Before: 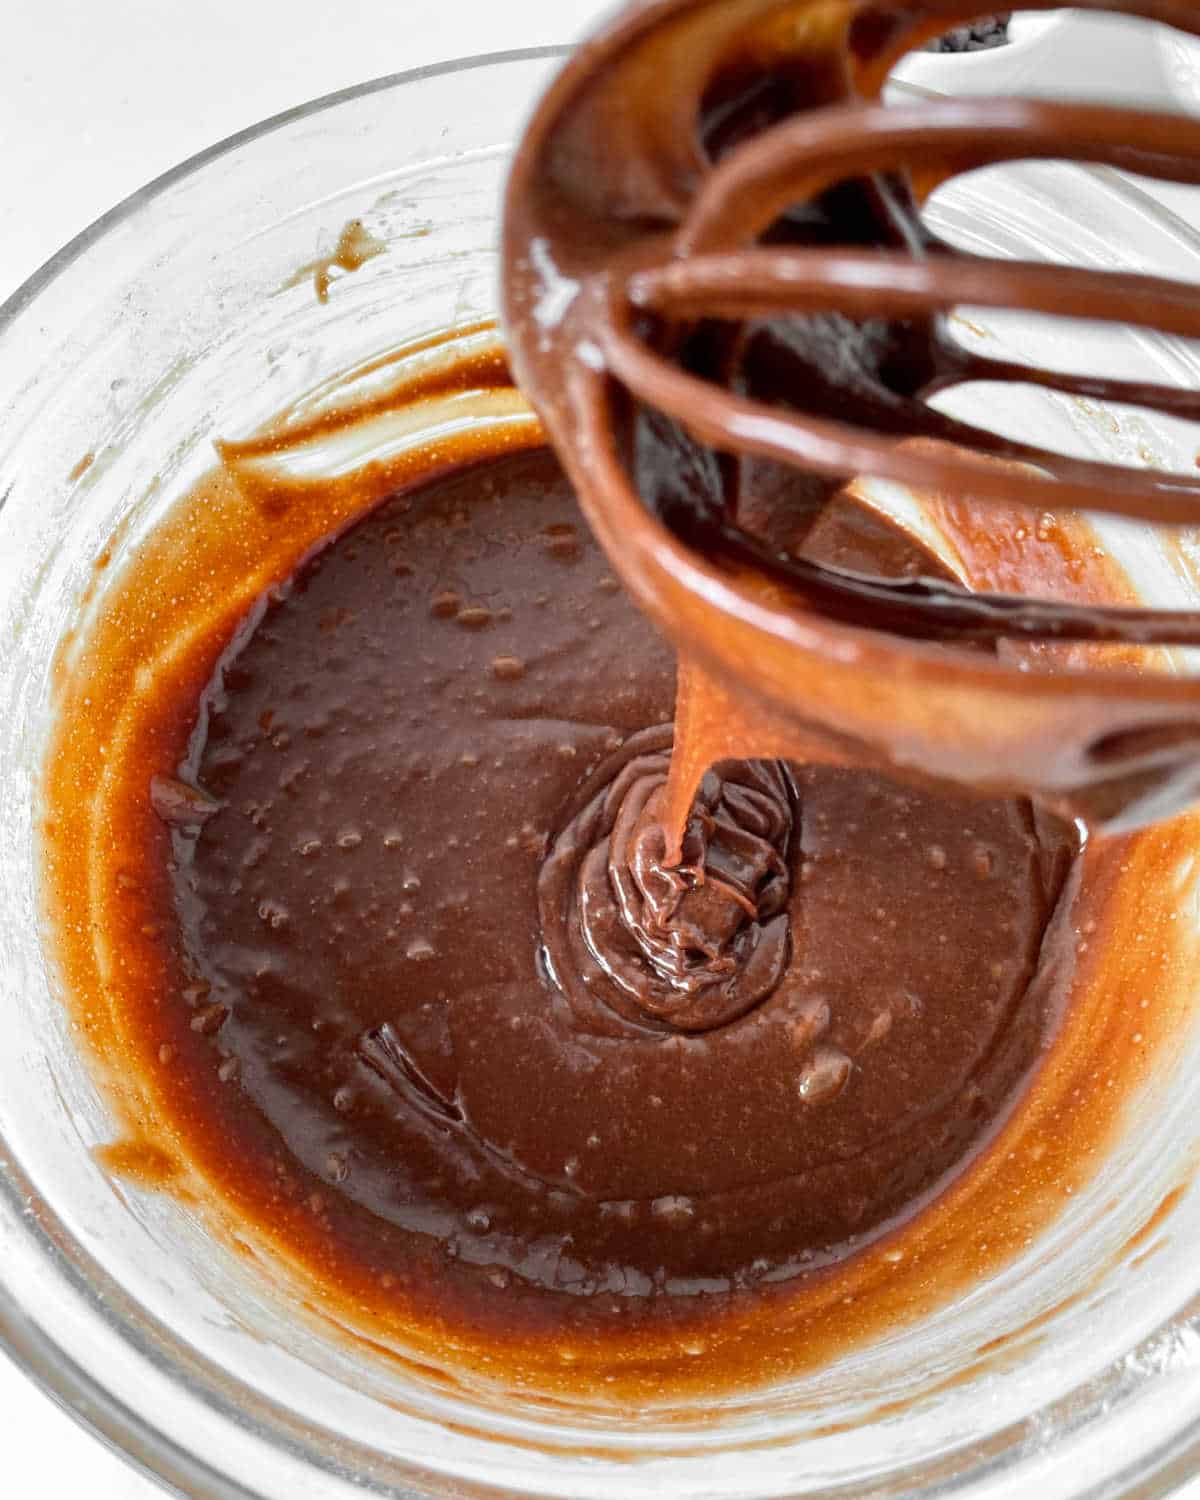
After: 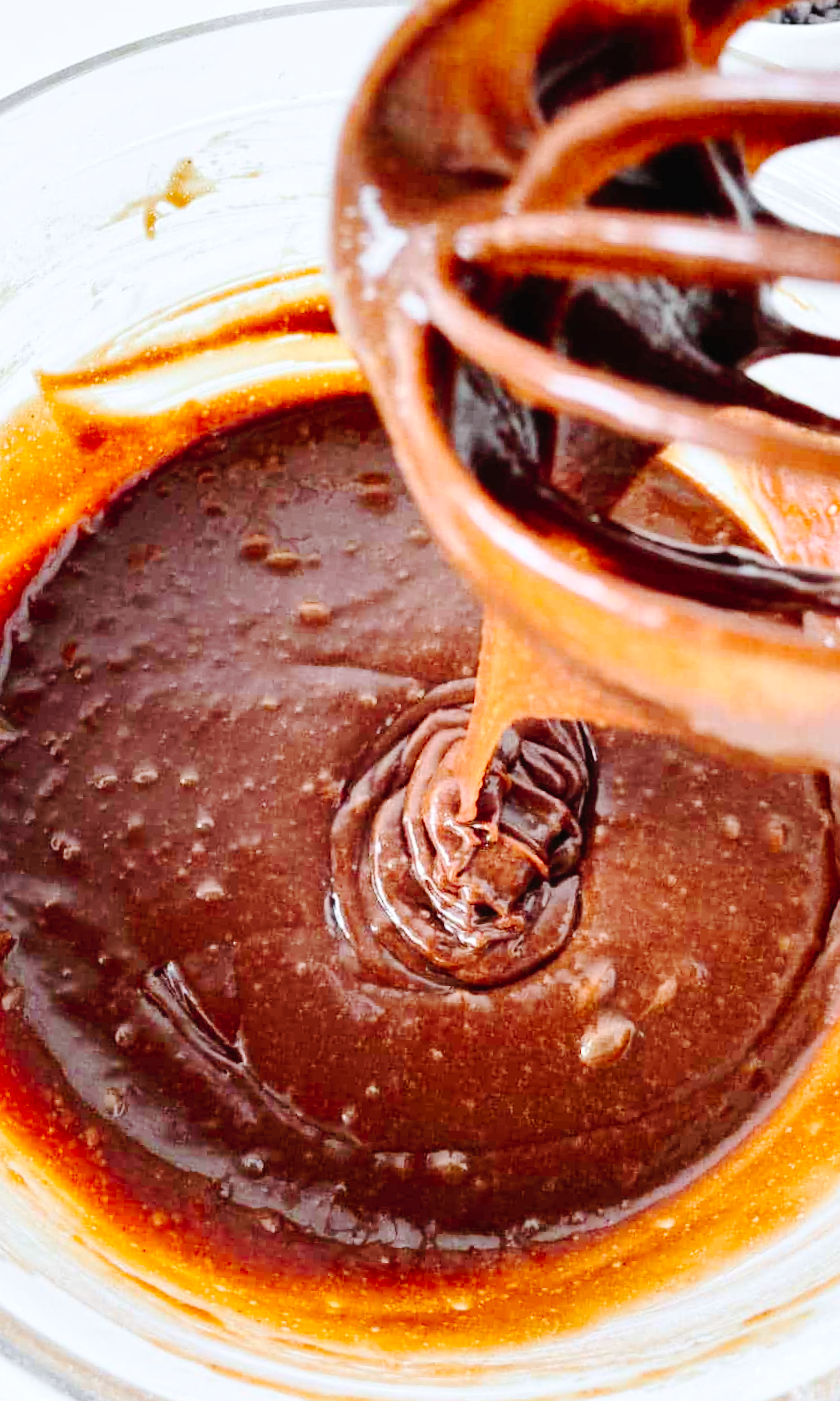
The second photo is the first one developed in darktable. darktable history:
tone curve: curves: ch0 [(0, 0) (0.003, 0.014) (0.011, 0.017) (0.025, 0.023) (0.044, 0.035) (0.069, 0.04) (0.1, 0.062) (0.136, 0.099) (0.177, 0.152) (0.224, 0.214) (0.277, 0.291) (0.335, 0.383) (0.399, 0.487) (0.468, 0.581) (0.543, 0.662) (0.623, 0.738) (0.709, 0.802) (0.801, 0.871) (0.898, 0.936) (1, 1)], preserve colors none
crop and rotate: angle -3.27°, left 14.277%, top 0.028%, right 10.766%, bottom 0.028%
white balance: red 0.976, blue 1.04
contrast brightness saturation: contrast 0.2, brightness 0.16, saturation 0.22
